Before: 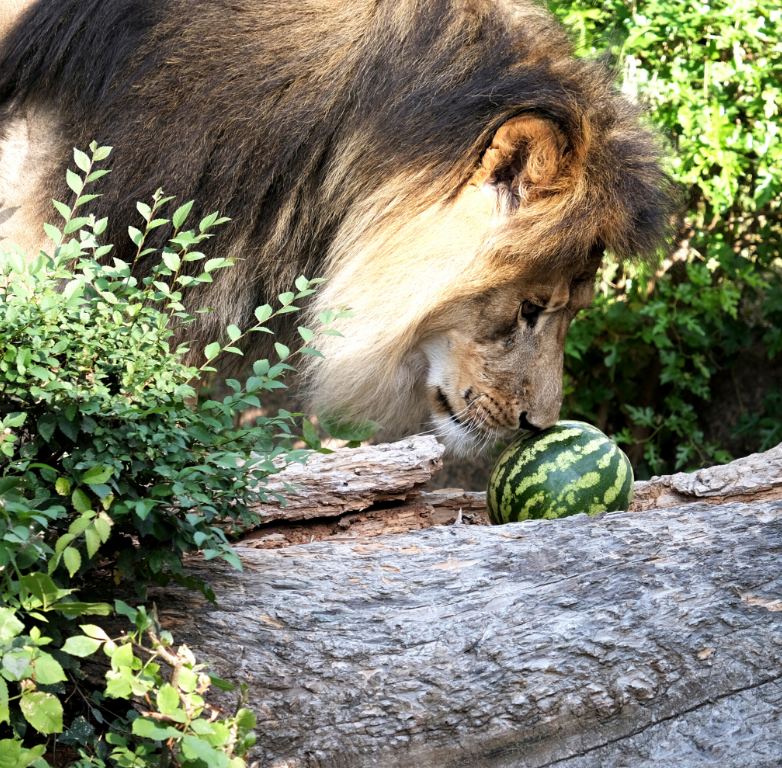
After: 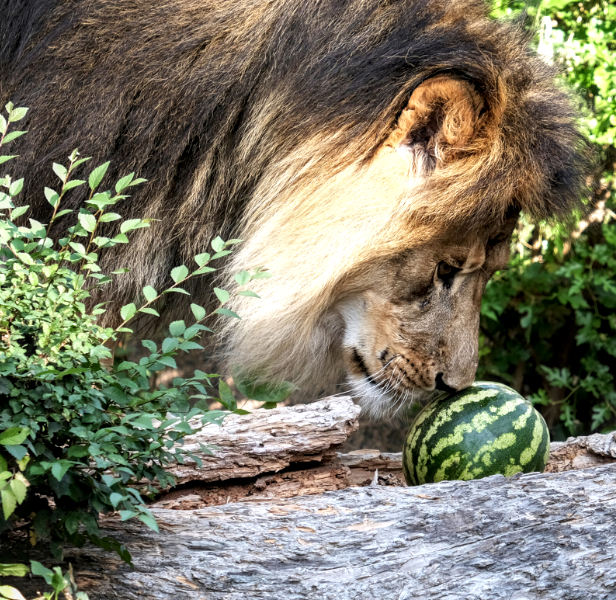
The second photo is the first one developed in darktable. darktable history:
crop and rotate: left 10.77%, top 5.1%, right 10.41%, bottom 16.76%
local contrast: detail 130%
